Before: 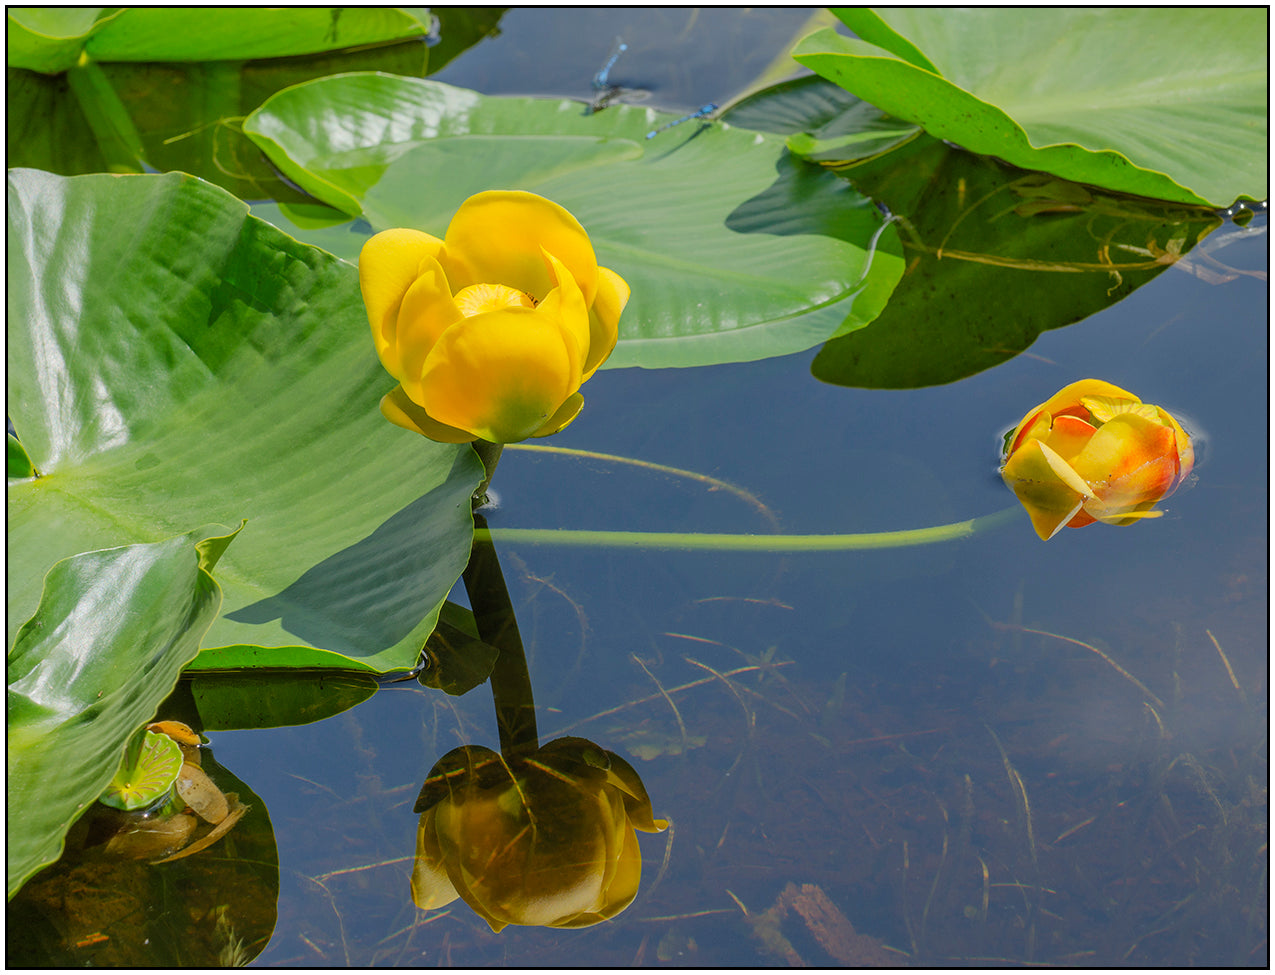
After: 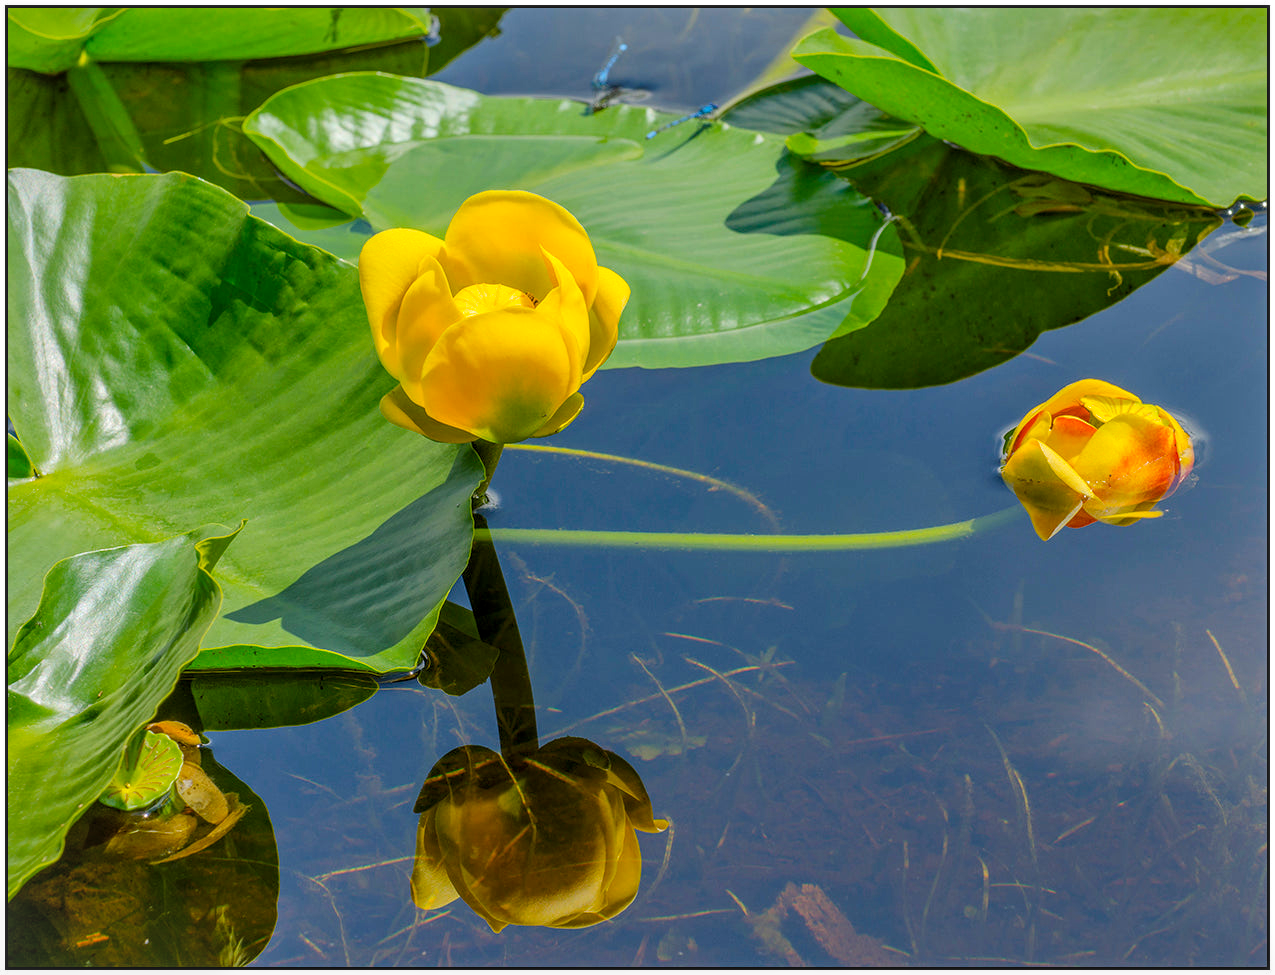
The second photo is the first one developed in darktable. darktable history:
color balance rgb: perceptual saturation grading › global saturation 25%, global vibrance 20%
local contrast: highlights 55%, shadows 52%, detail 130%, midtone range 0.452
